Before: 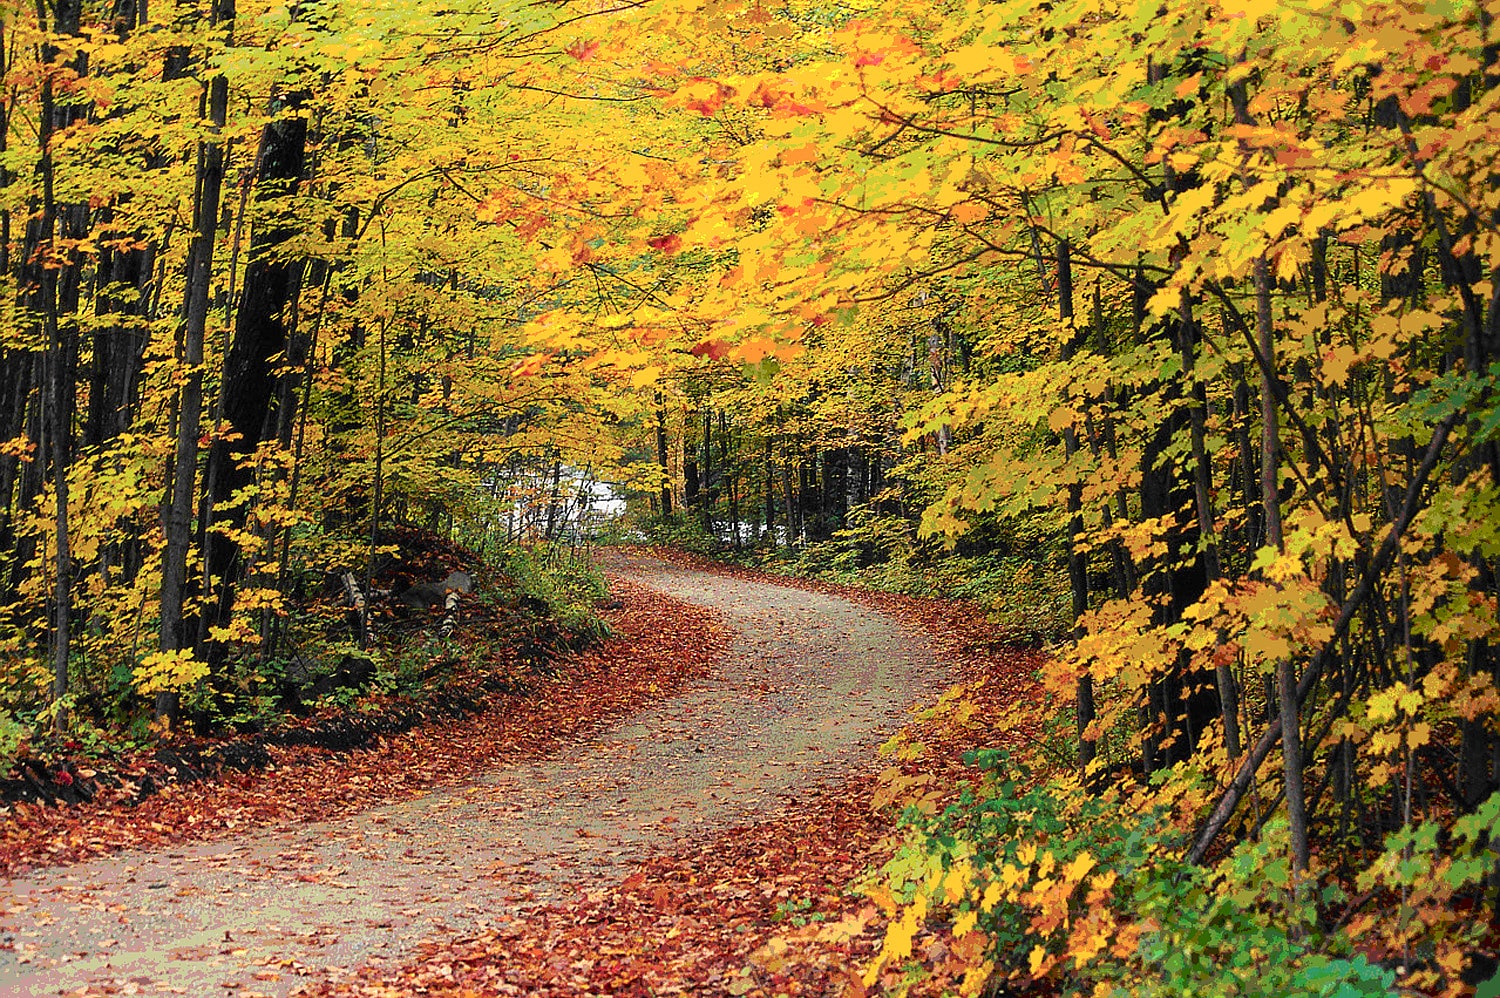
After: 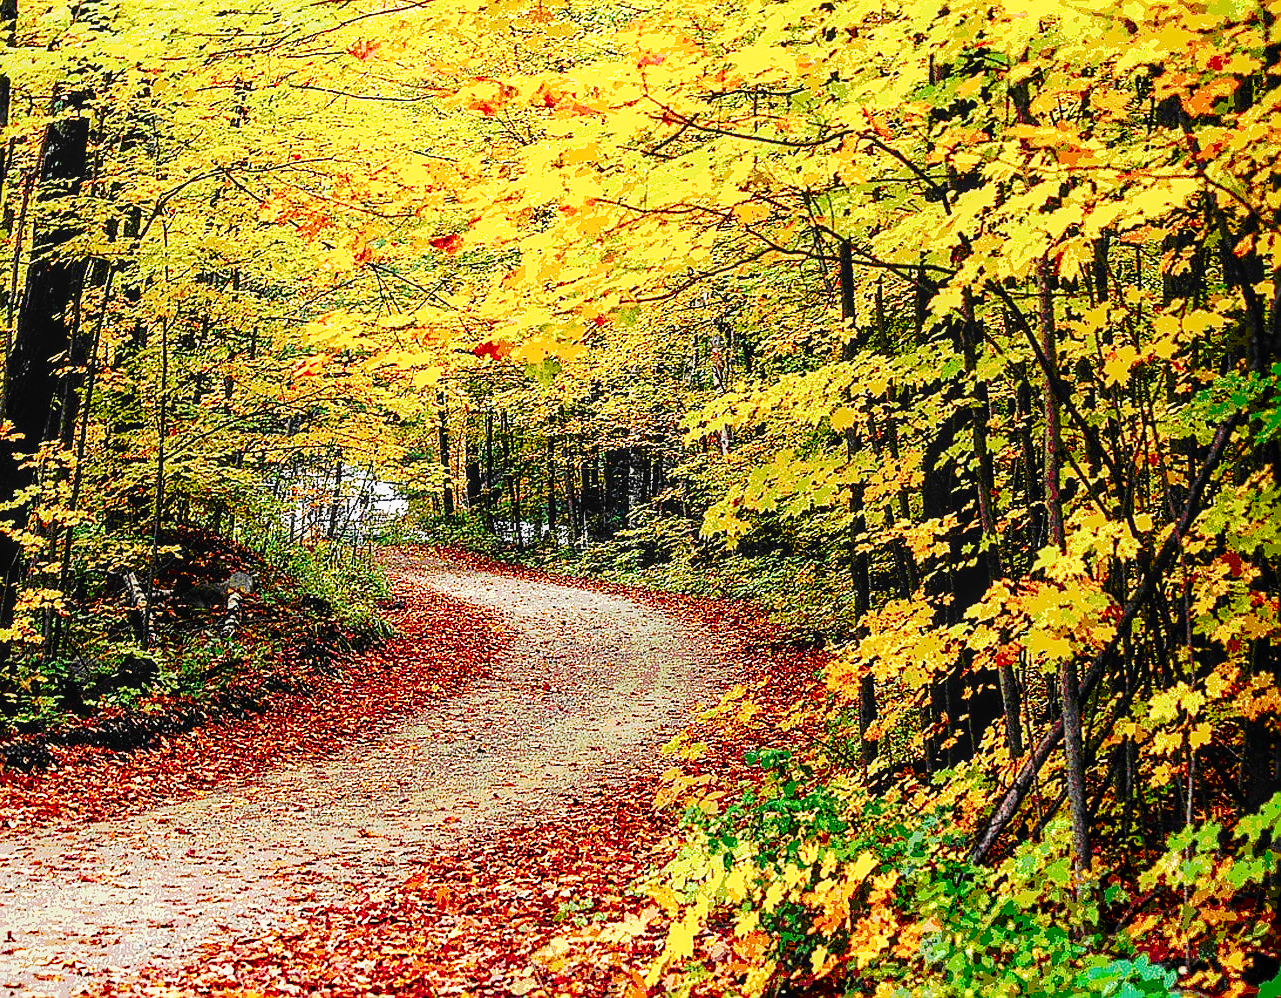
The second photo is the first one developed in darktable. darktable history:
crop and rotate: left 14.559%
contrast brightness saturation: brightness -0.252, saturation 0.198
local contrast: on, module defaults
sharpen: on, module defaults
base curve: curves: ch0 [(0, 0.003) (0.001, 0.002) (0.006, 0.004) (0.02, 0.022) (0.048, 0.086) (0.094, 0.234) (0.162, 0.431) (0.258, 0.629) (0.385, 0.8) (0.548, 0.918) (0.751, 0.988) (1, 1)], preserve colors none
